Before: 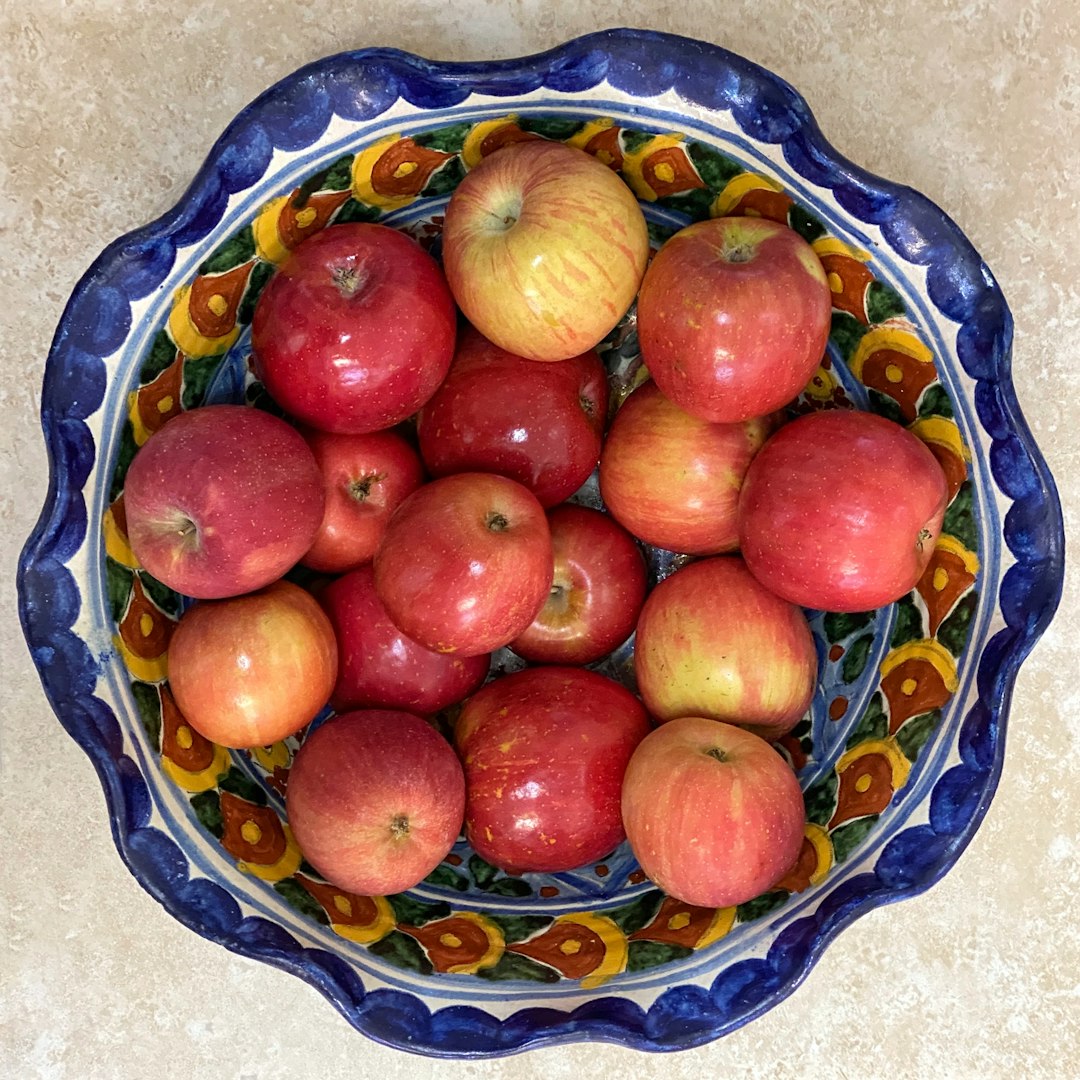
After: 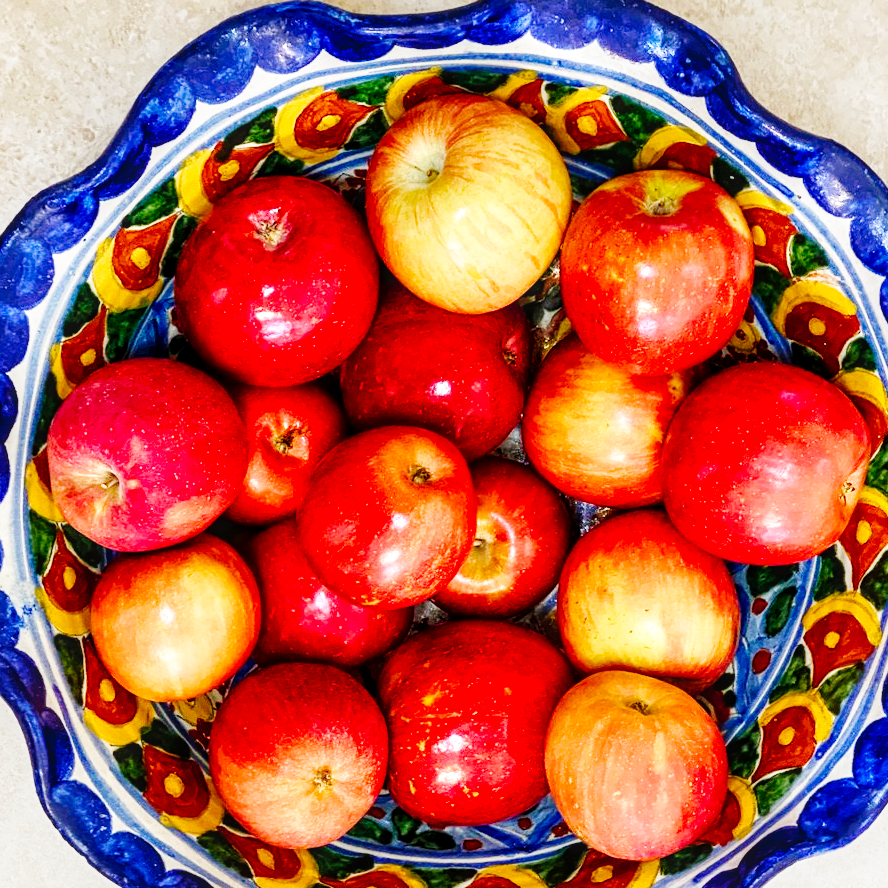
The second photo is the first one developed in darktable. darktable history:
local contrast: on, module defaults
crop and rotate: left 7.164%, top 4.509%, right 10.541%, bottom 13.22%
shadows and highlights: soften with gaussian
color balance rgb: shadows lift › luminance 0.761%, shadows lift › chroma 0.274%, shadows lift › hue 18.52°, perceptual saturation grading › global saturation 20%, perceptual saturation grading › highlights -24.946%, perceptual saturation grading › shadows 49.928%
contrast equalizer: octaves 7, y [[0.6 ×6], [0.55 ×6], [0 ×6], [0 ×6], [0 ×6]], mix -0.302
base curve: curves: ch0 [(0, 0) (0, 0) (0.002, 0.001) (0.008, 0.003) (0.019, 0.011) (0.037, 0.037) (0.064, 0.11) (0.102, 0.232) (0.152, 0.379) (0.216, 0.524) (0.296, 0.665) (0.394, 0.789) (0.512, 0.881) (0.651, 0.945) (0.813, 0.986) (1, 1)], preserve colors none
